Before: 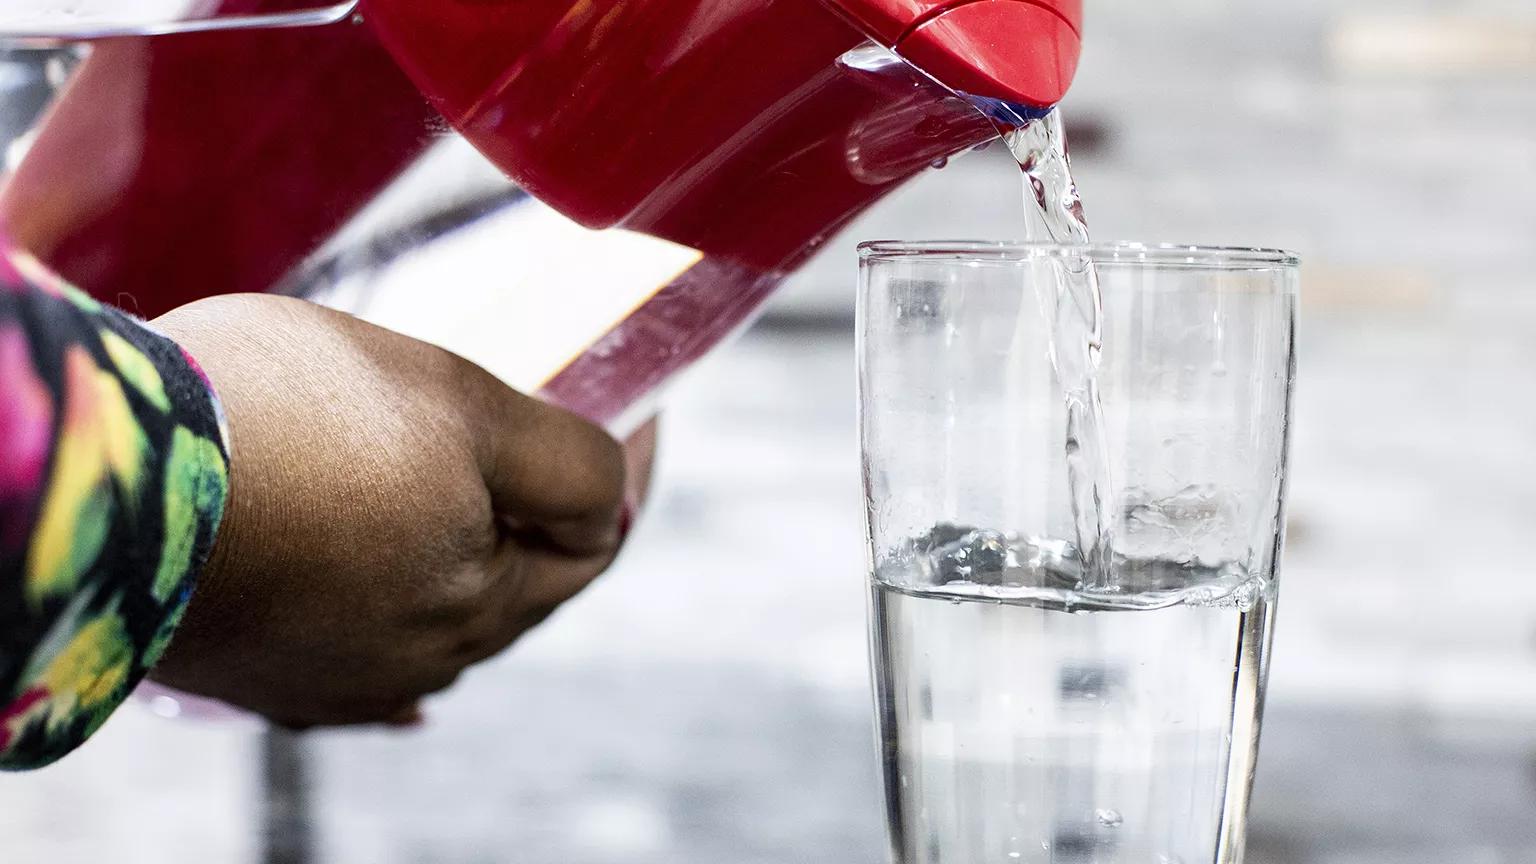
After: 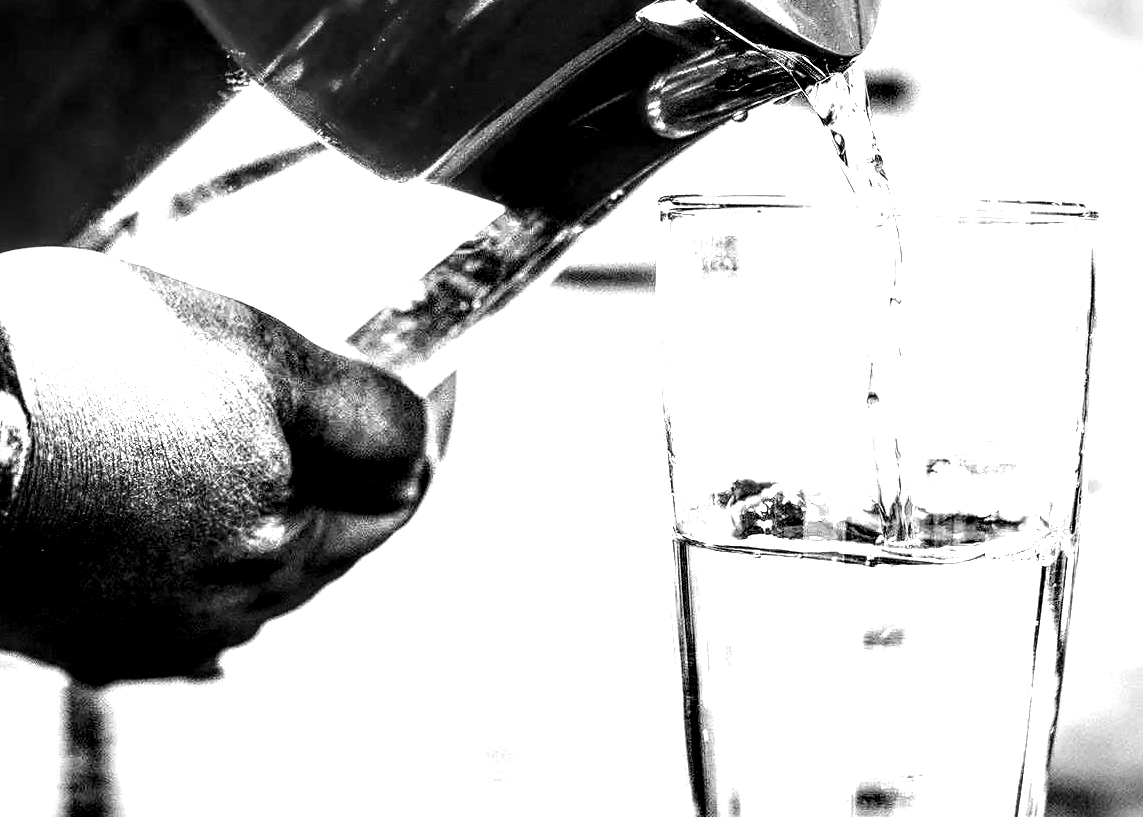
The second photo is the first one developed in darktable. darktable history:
crop and rotate: left 13.016%, top 5.423%, right 12.558%
contrast brightness saturation: contrast 0.238, brightness -0.225, saturation 0.146
local contrast: highlights 111%, shadows 40%, detail 292%
exposure: black level correction 0.001, exposure 1.32 EV, compensate highlight preservation false
color balance rgb: perceptual saturation grading › global saturation 0.137%, global vibrance 20%
vignetting: brightness -0.646, saturation -0.004
color calibration: output gray [0.21, 0.42, 0.37, 0], illuminant as shot in camera, x 0.37, y 0.382, temperature 4320.3 K, saturation algorithm version 1 (2020)
